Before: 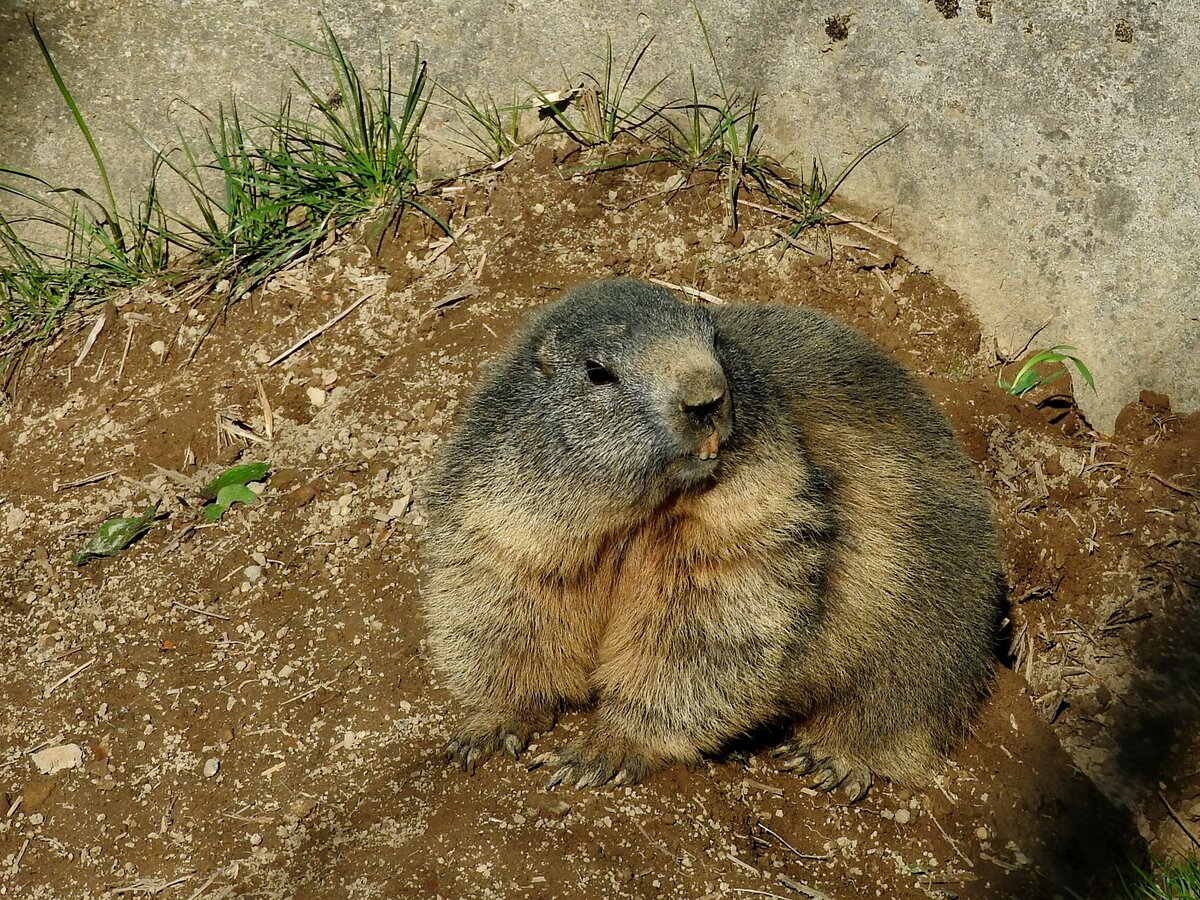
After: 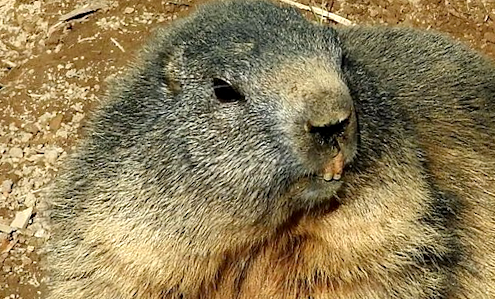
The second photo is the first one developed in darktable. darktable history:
haze removal: compatibility mode true, adaptive false
crop: left 31.751%, top 32.172%, right 27.8%, bottom 35.83%
shadows and highlights: shadows -21.3, highlights 100, soften with gaussian
rotate and perspective: rotation 1.72°, automatic cropping off
exposure: black level correction 0.001, exposure 0.5 EV, compensate exposure bias true, compensate highlight preservation false
